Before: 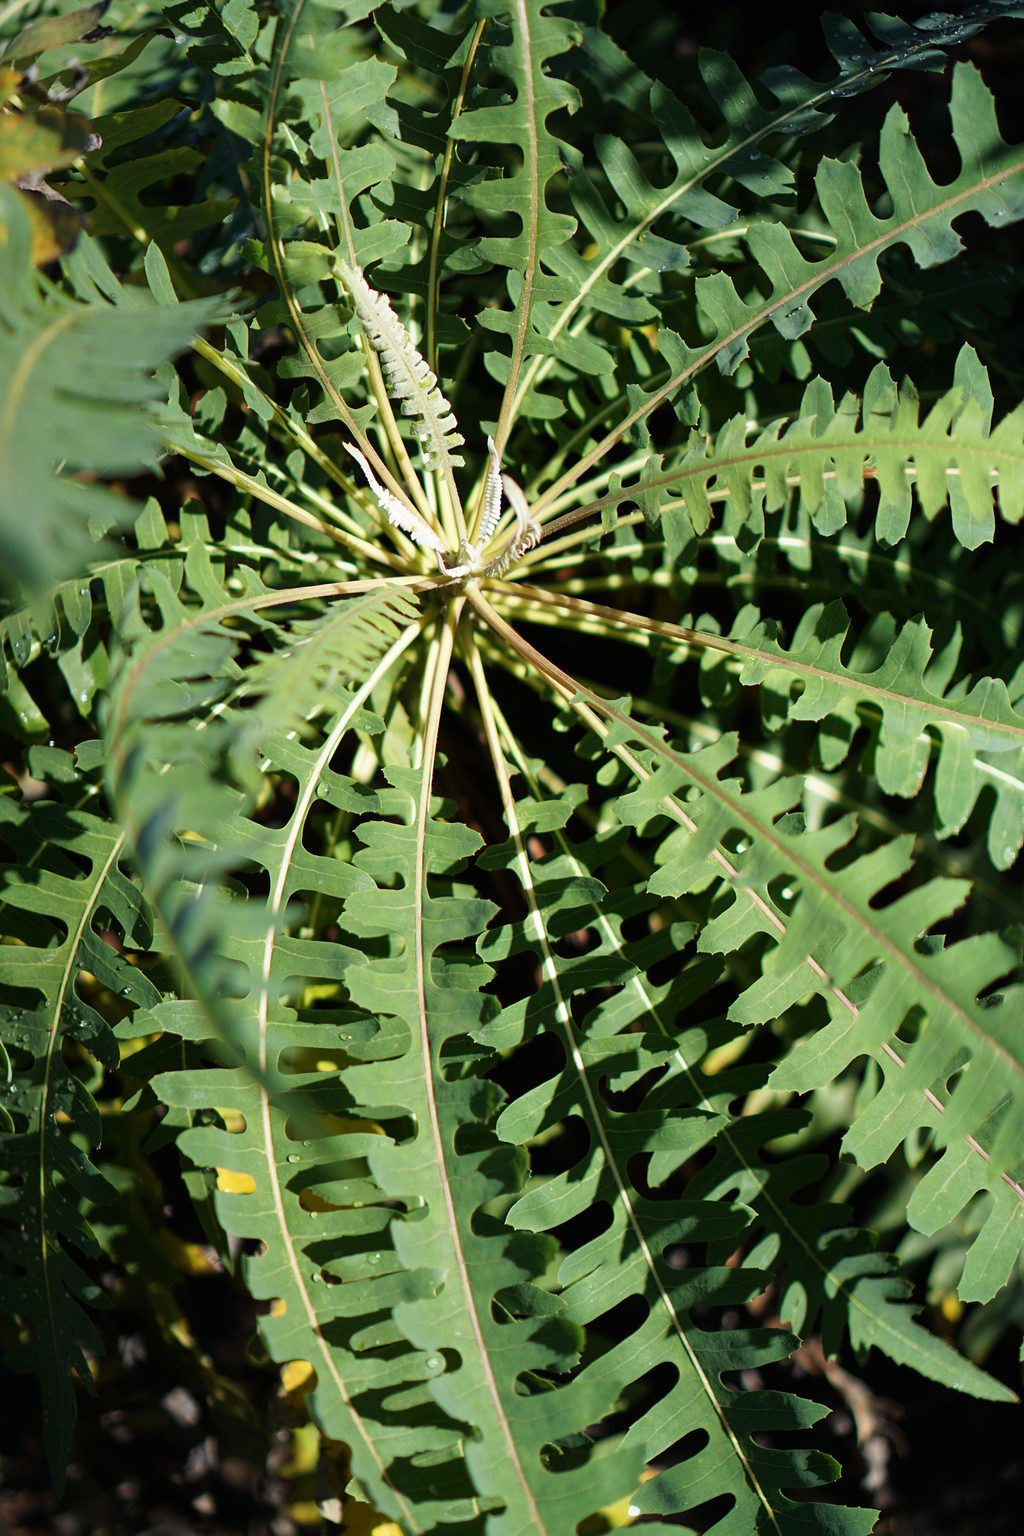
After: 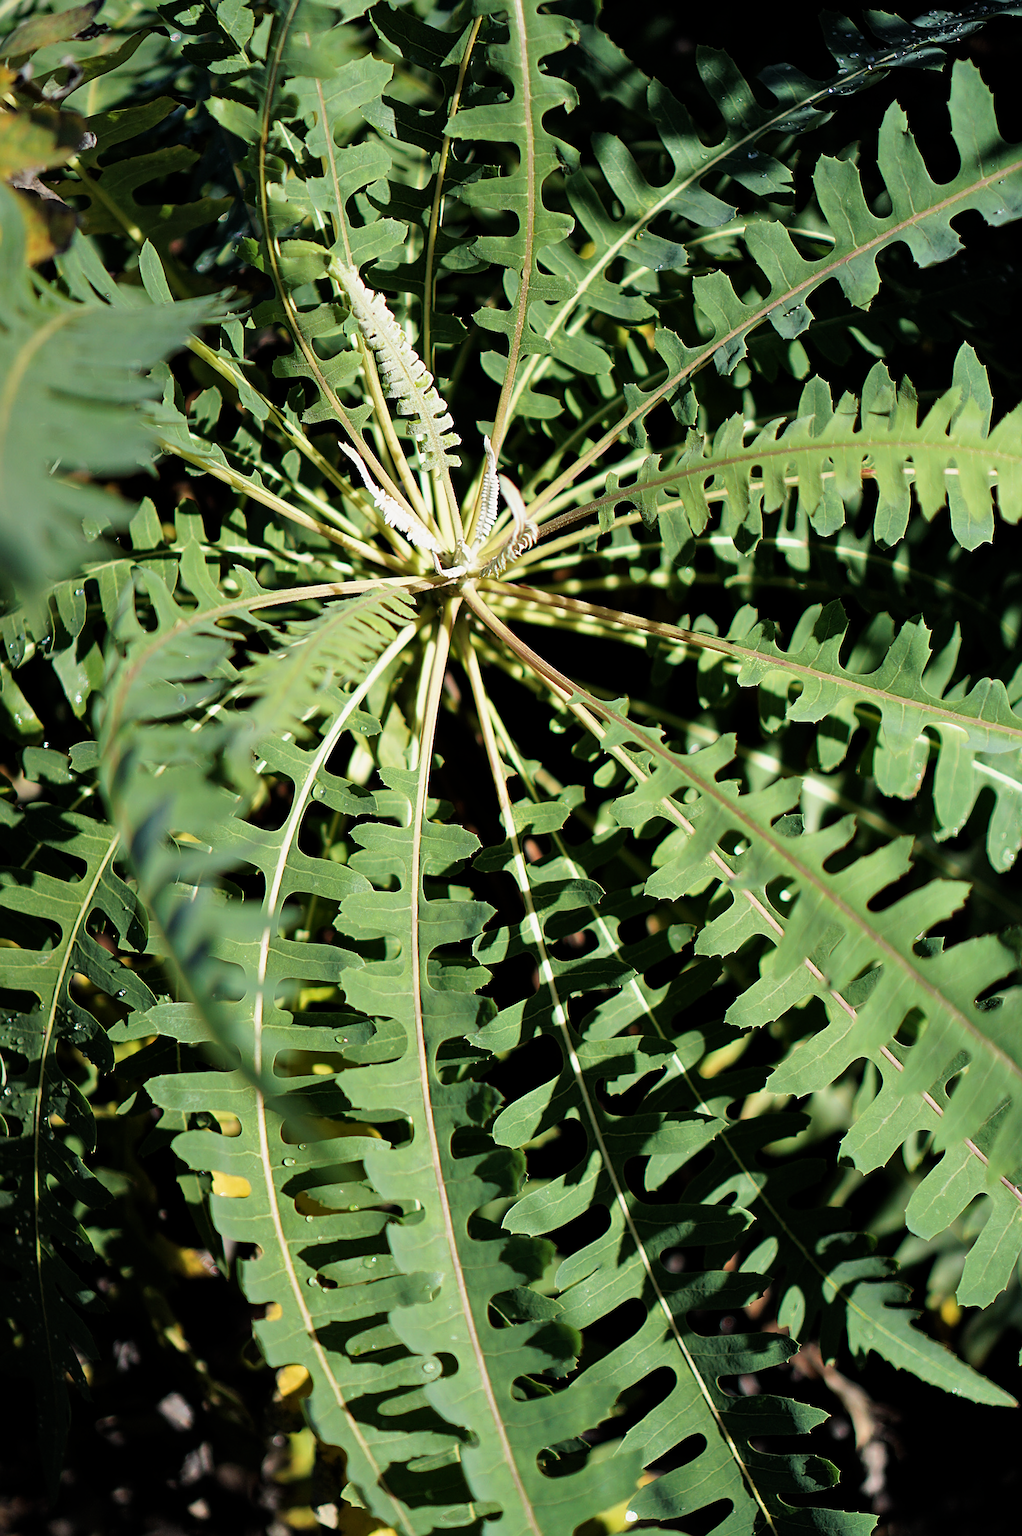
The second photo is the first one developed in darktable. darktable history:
crop and rotate: left 0.614%, top 0.179%, bottom 0.309%
filmic rgb: black relative exposure -12.8 EV, white relative exposure 2.8 EV, threshold 3 EV, target black luminance 0%, hardness 8.54, latitude 70.41%, contrast 1.133, shadows ↔ highlights balance -0.395%, color science v4 (2020), enable highlight reconstruction true
shadows and highlights: shadows 30.86, highlights 0, soften with gaussian
white balance: emerald 1
sharpen: on, module defaults
